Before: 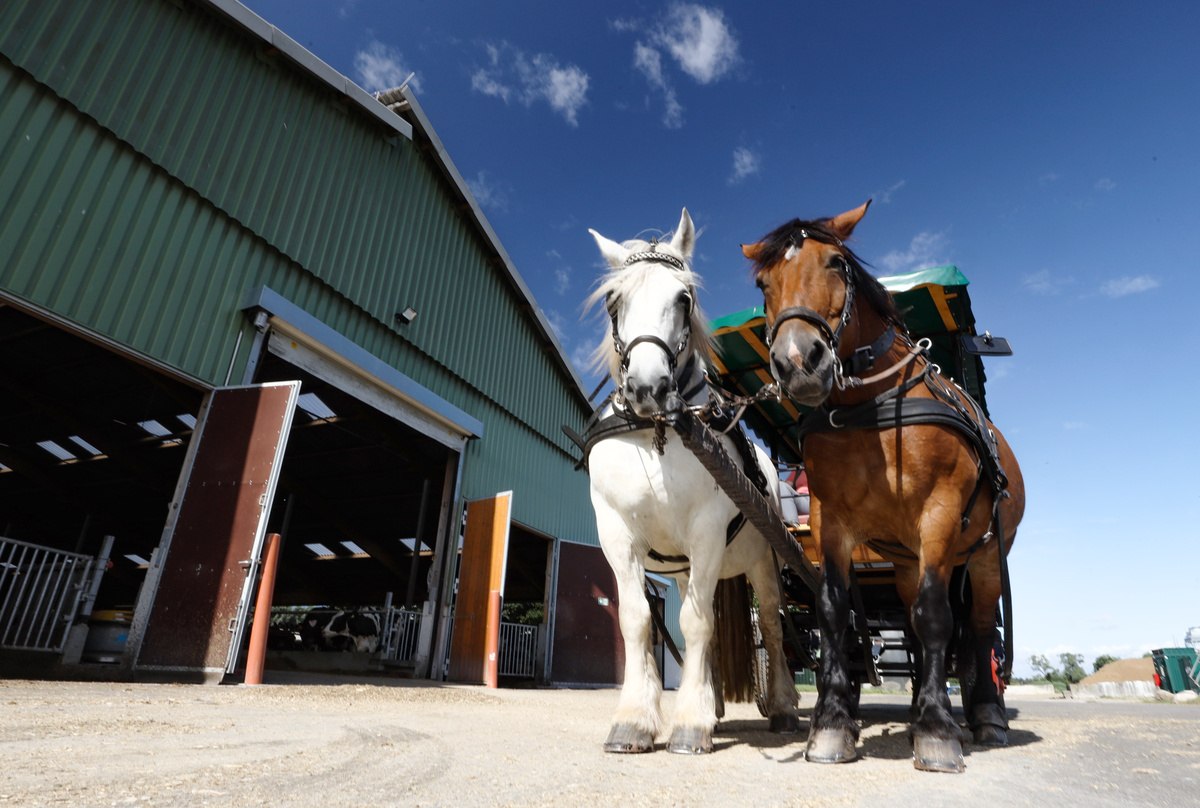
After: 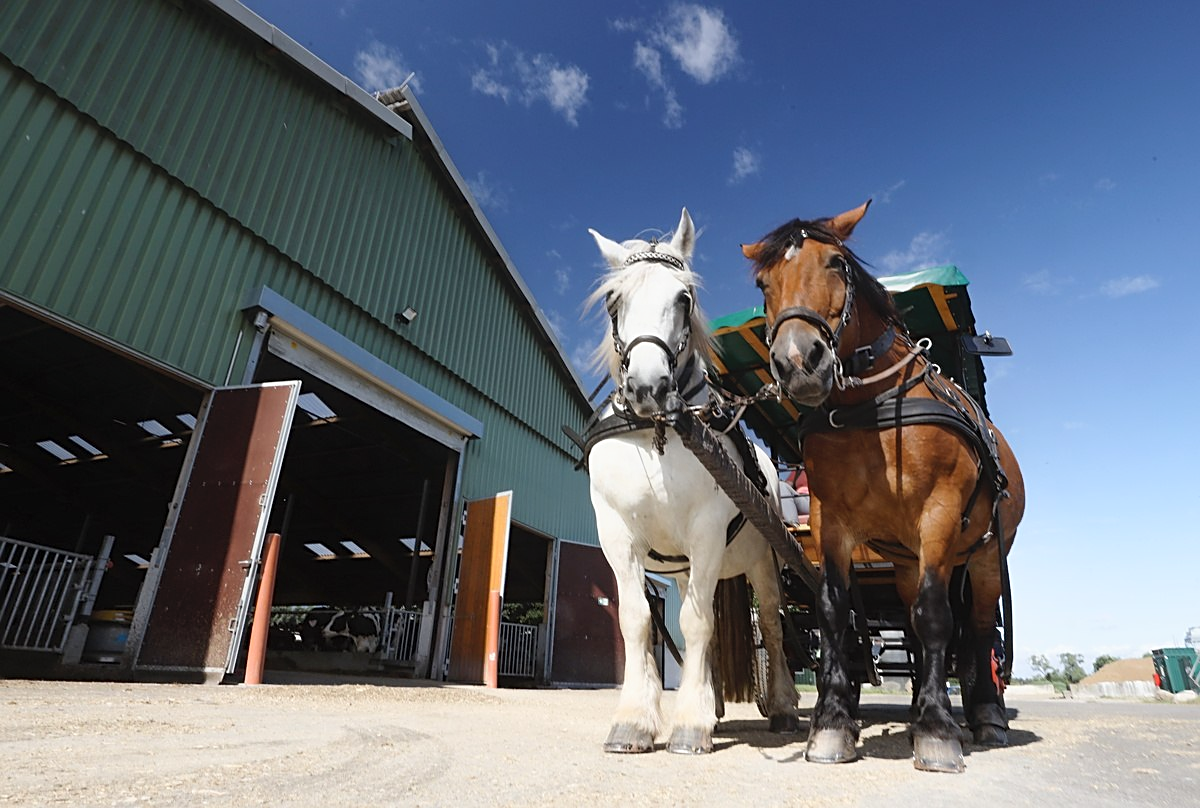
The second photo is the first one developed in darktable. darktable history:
contrast brightness saturation: contrast 0.05, brightness 0.06, saturation 0.01
contrast equalizer: octaves 7, y [[0.6 ×6], [0.55 ×6], [0 ×6], [0 ×6], [0 ×6]], mix -0.36
sharpen: on, module defaults
